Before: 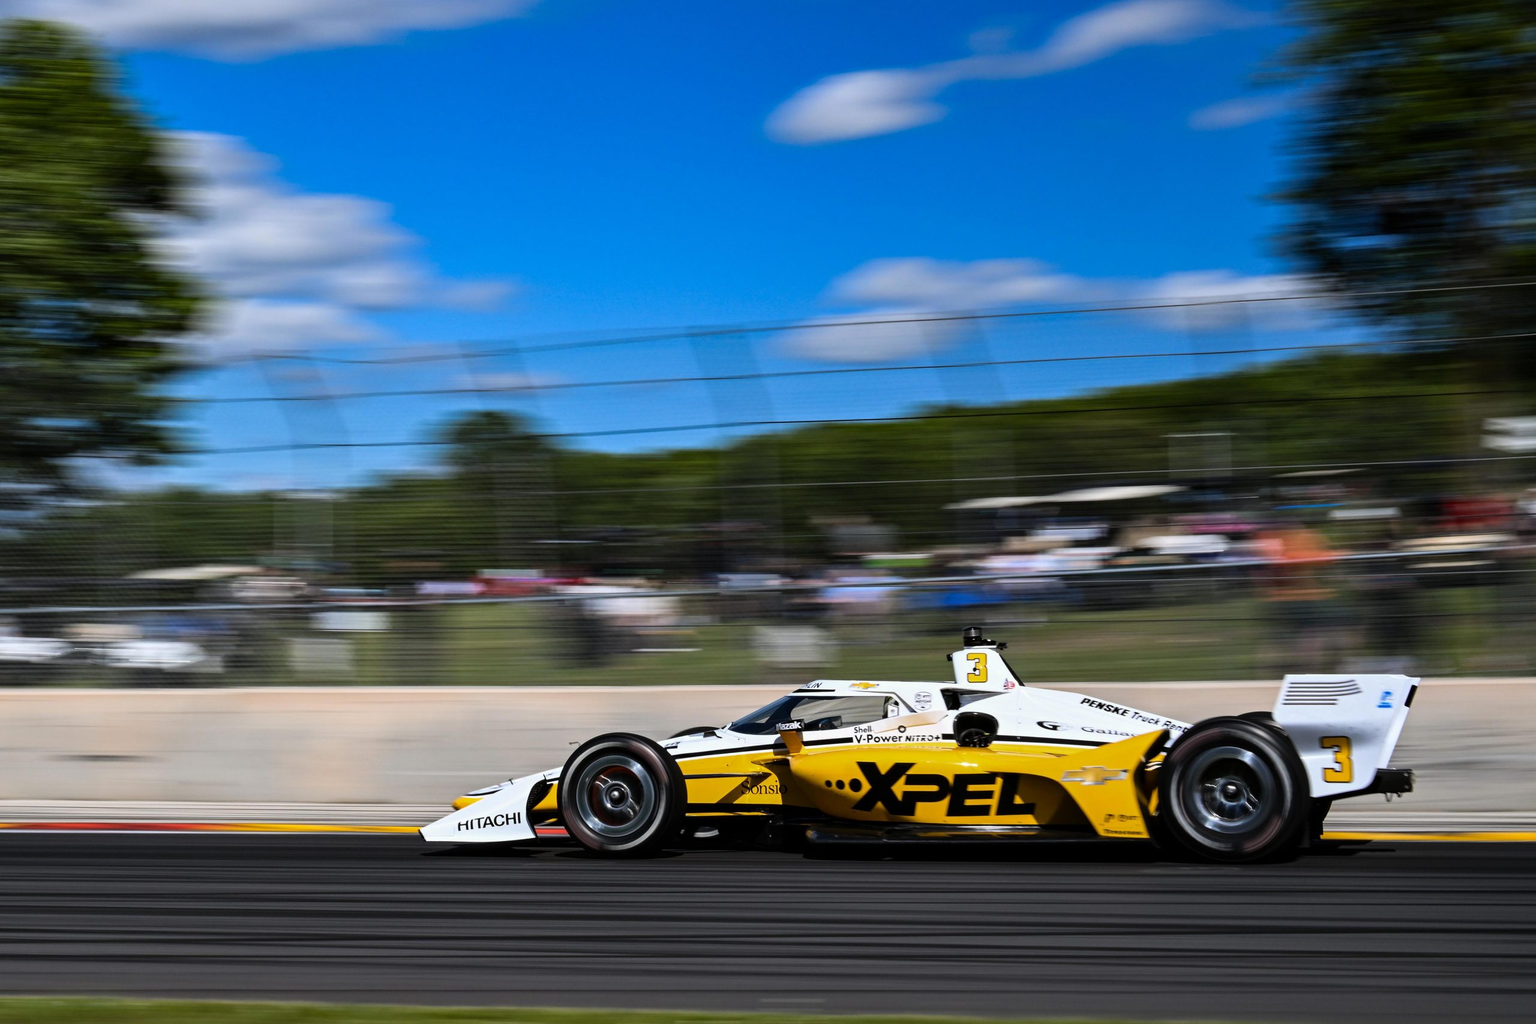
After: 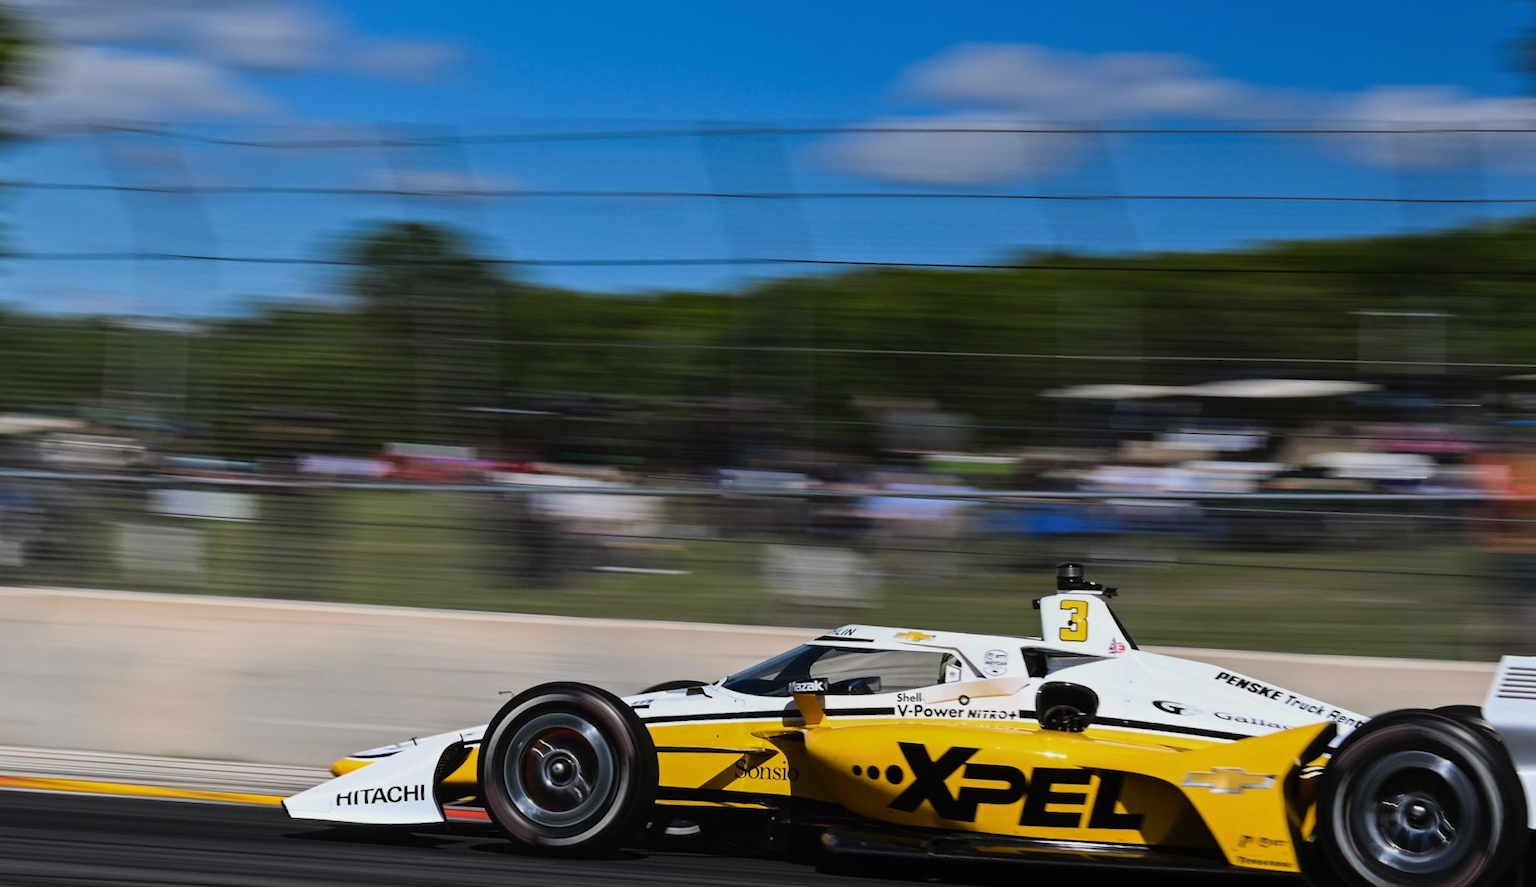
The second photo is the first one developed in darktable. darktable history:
contrast equalizer: octaves 7, y [[0.6 ×6], [0.55 ×6], [0 ×6], [0 ×6], [0 ×6]], mix -0.3
crop and rotate: angle -3.37°, left 9.79%, top 20.73%, right 12.42%, bottom 11.82%
graduated density: rotation -0.352°, offset 57.64
